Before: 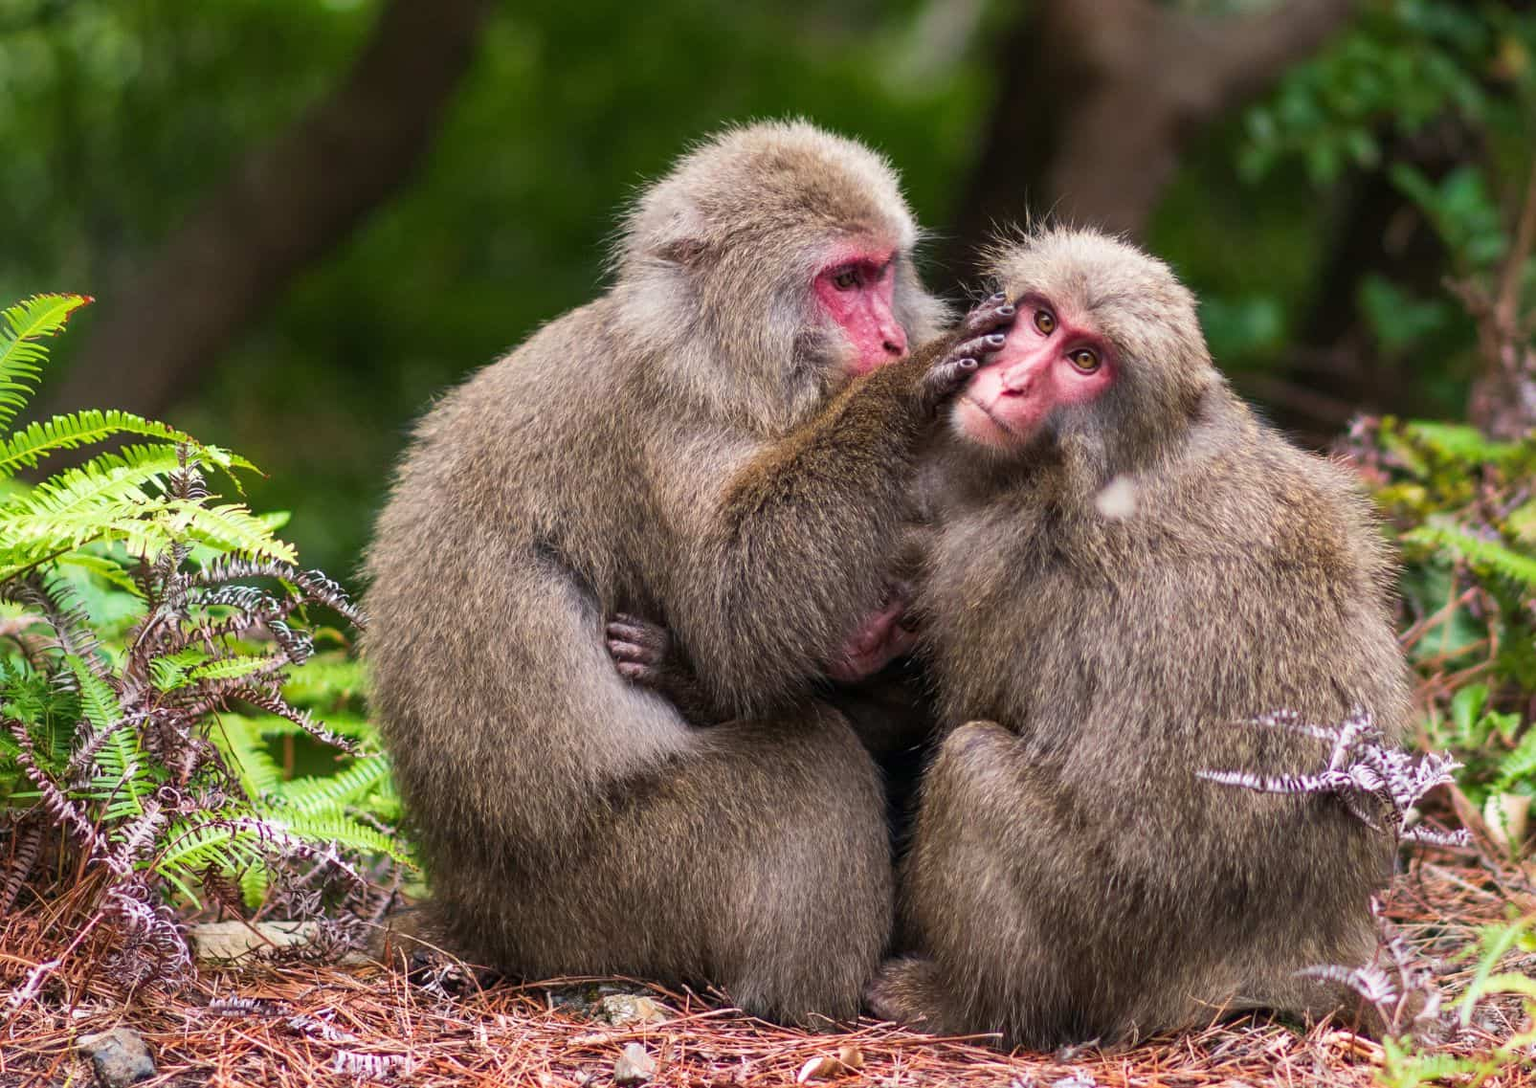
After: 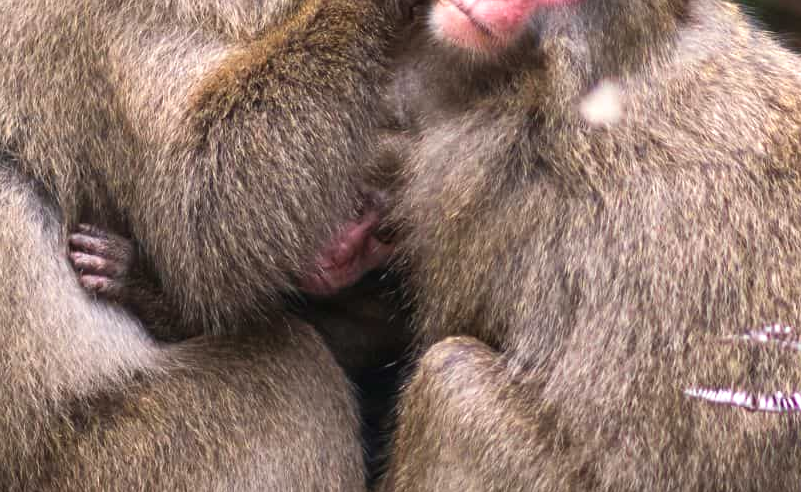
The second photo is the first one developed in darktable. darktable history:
exposure: black level correction -0.002, exposure 0.535 EV, compensate exposure bias true, compensate highlight preservation false
crop: left 35.206%, top 36.731%, right 14.828%, bottom 19.977%
